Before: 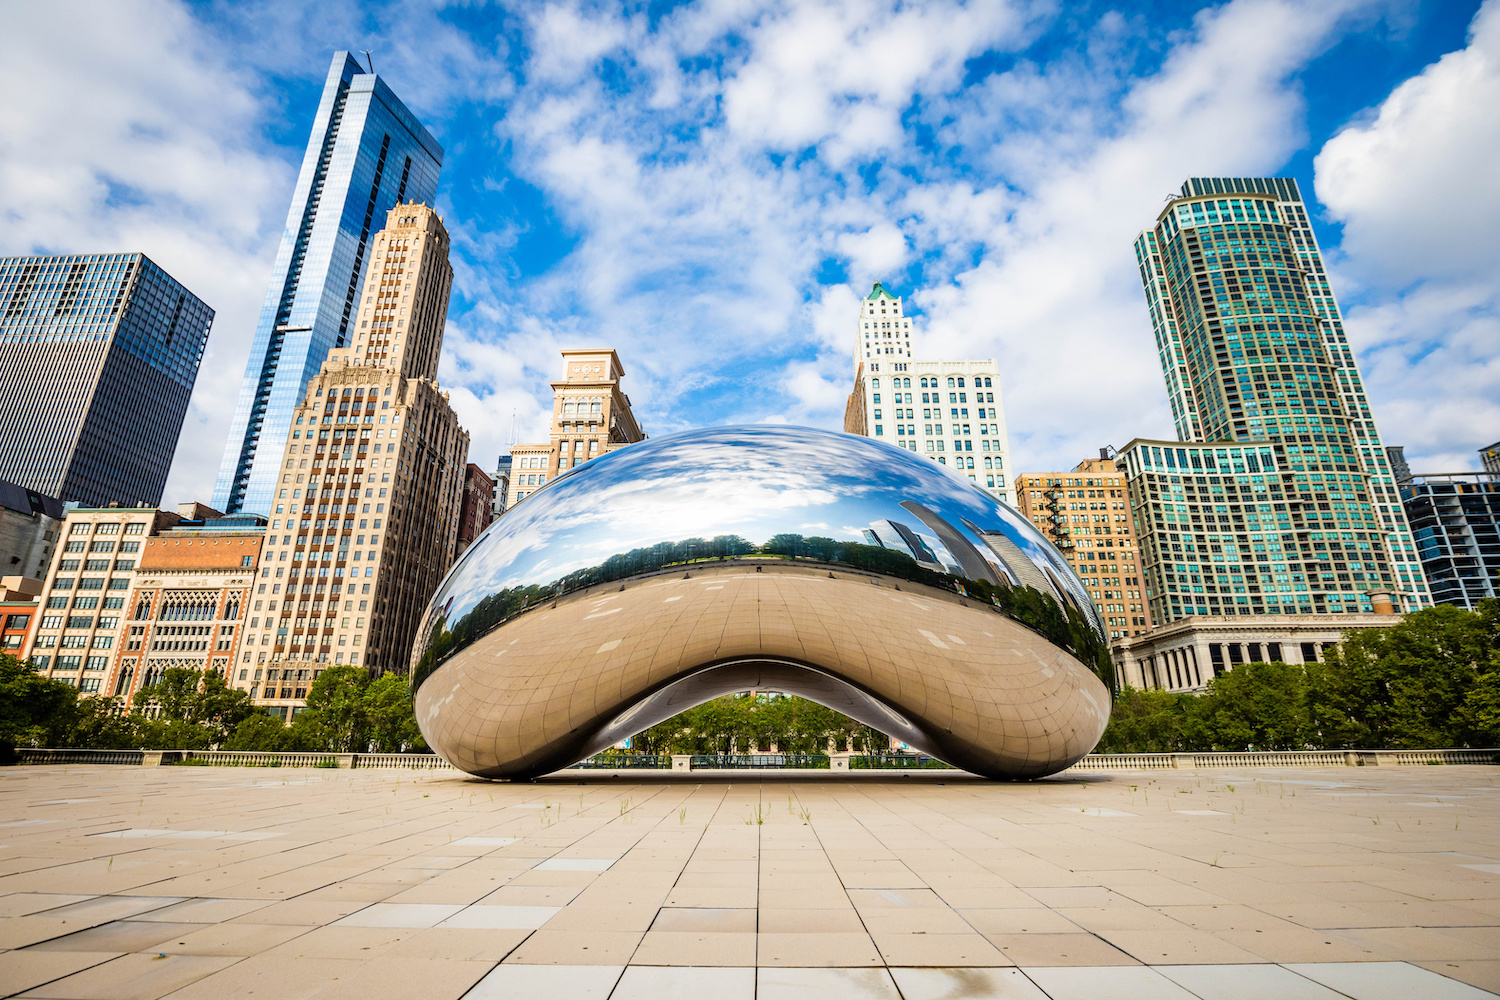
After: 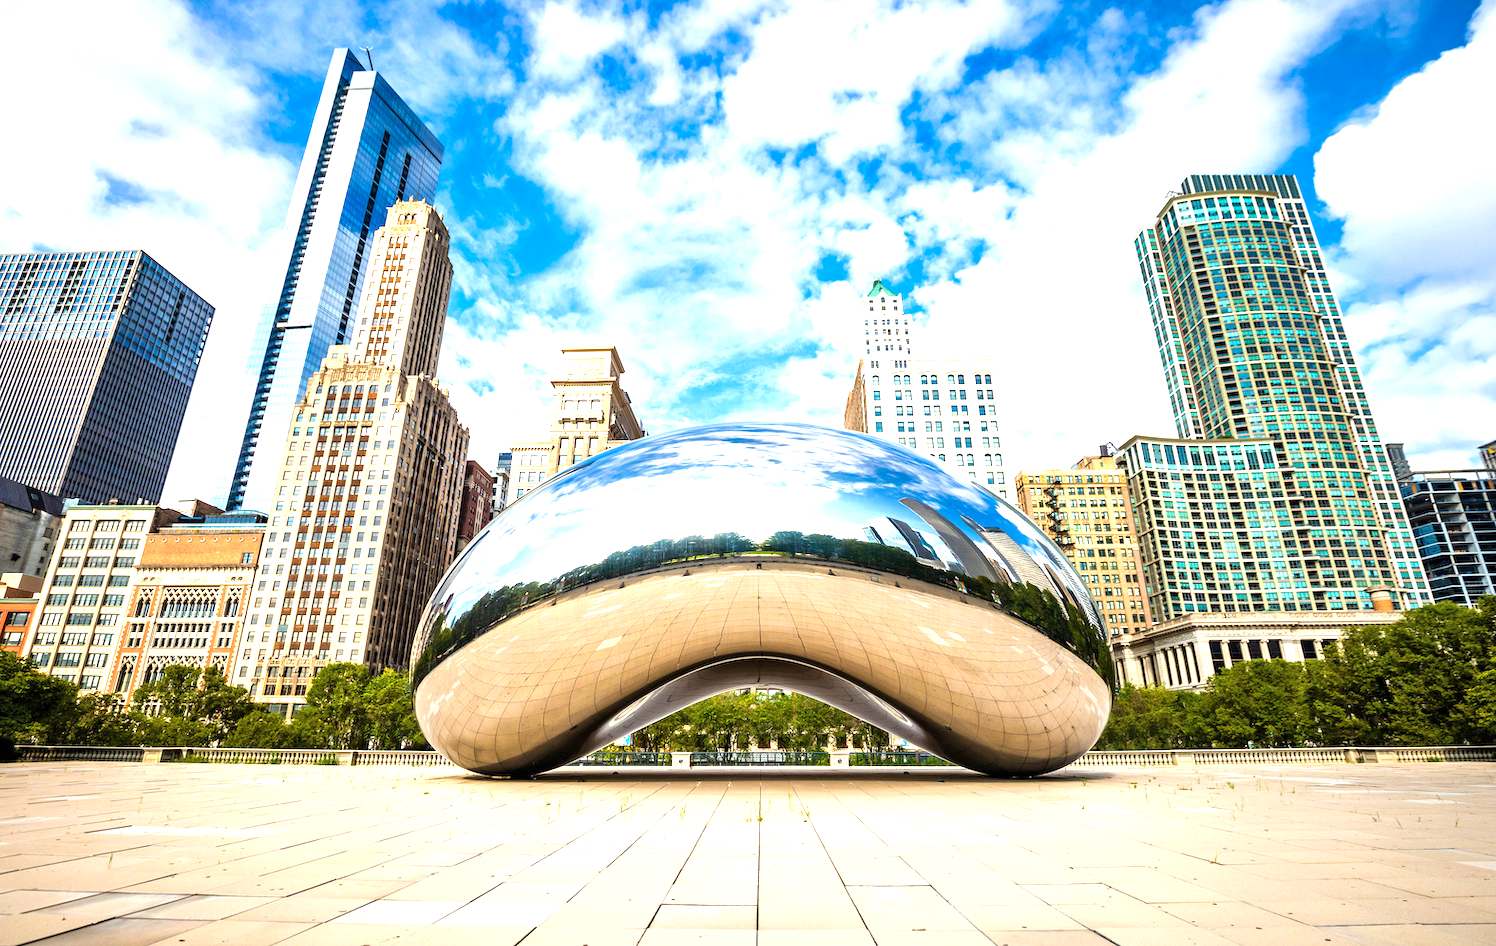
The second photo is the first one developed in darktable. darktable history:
tone equalizer: -7 EV 0.098 EV, edges refinement/feathering 500, mask exposure compensation -1.57 EV, preserve details no
exposure: black level correction 0, exposure 0.9 EV, compensate highlight preservation false
local contrast: mode bilateral grid, contrast 19, coarseness 51, detail 130%, midtone range 0.2
crop: top 0.332%, right 0.254%, bottom 4.999%
